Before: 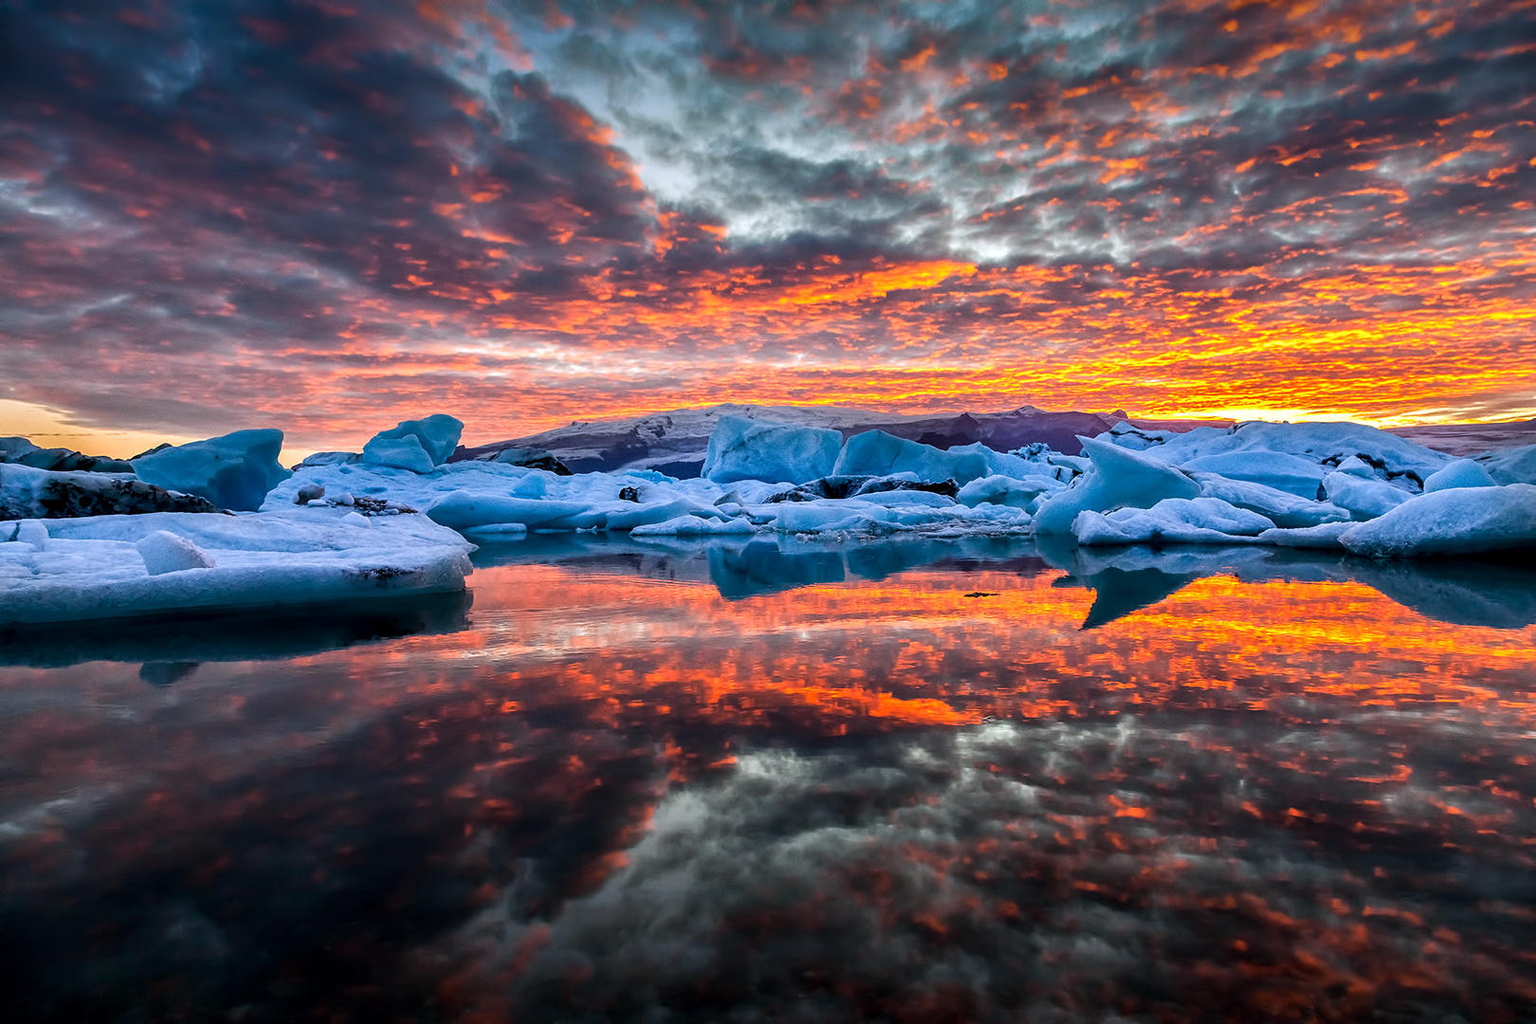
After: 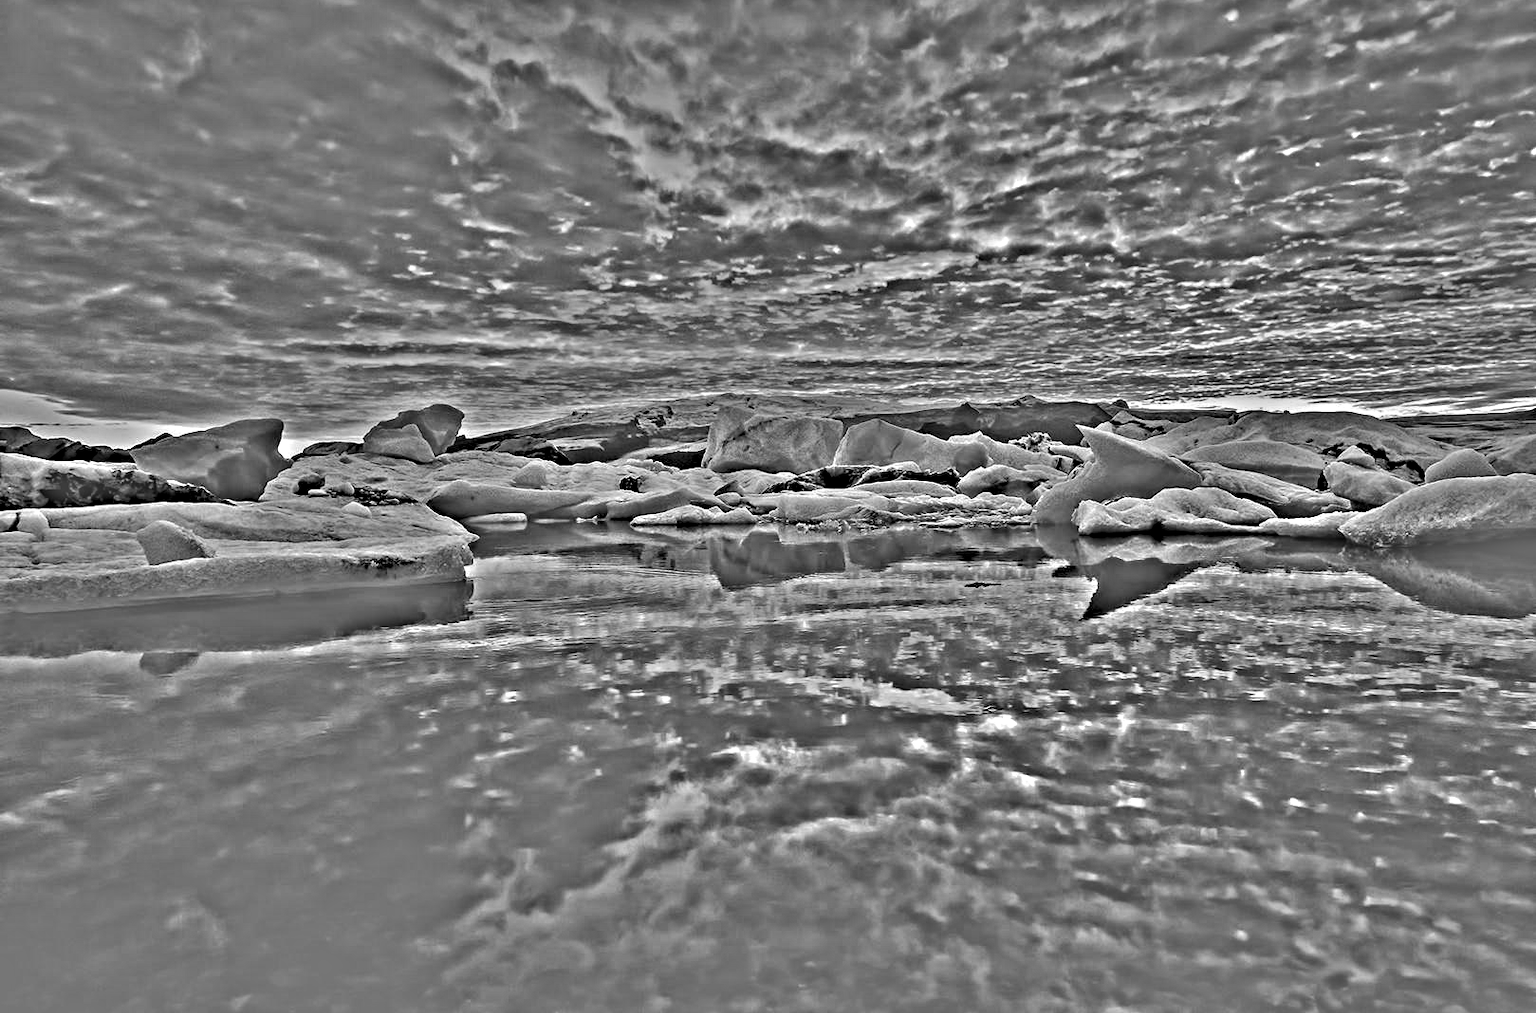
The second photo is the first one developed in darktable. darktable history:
crop: top 1.049%, right 0.001%
highpass: on, module defaults
shadows and highlights: on, module defaults
